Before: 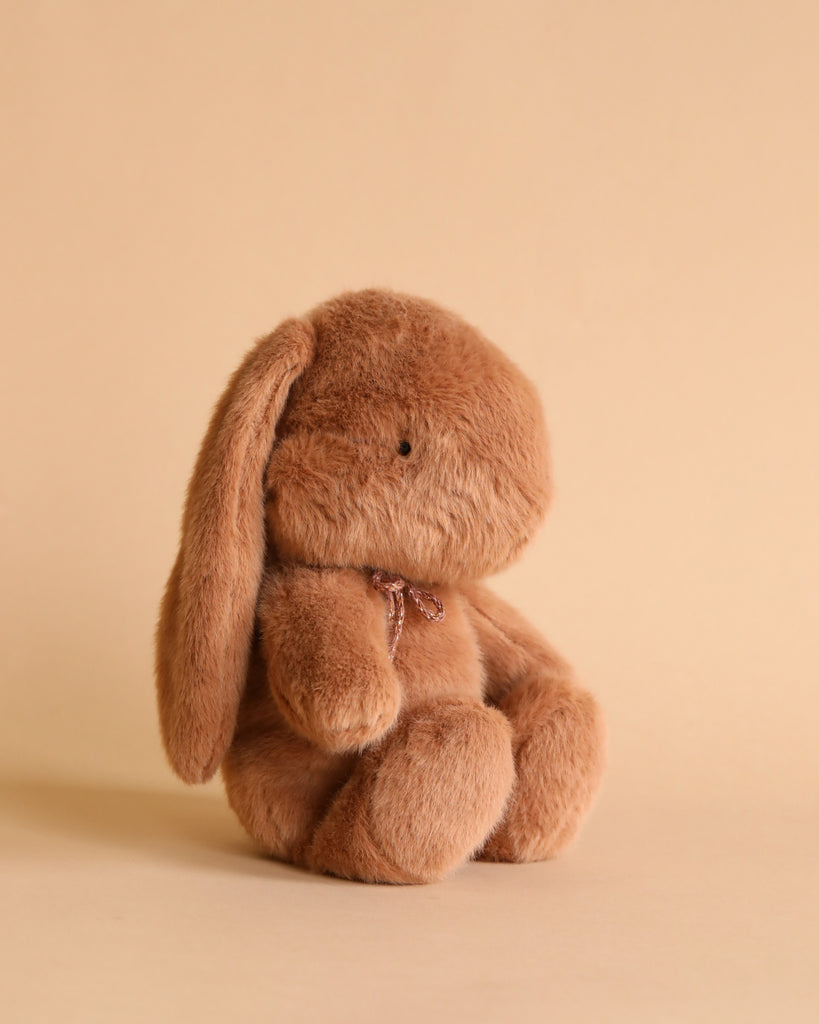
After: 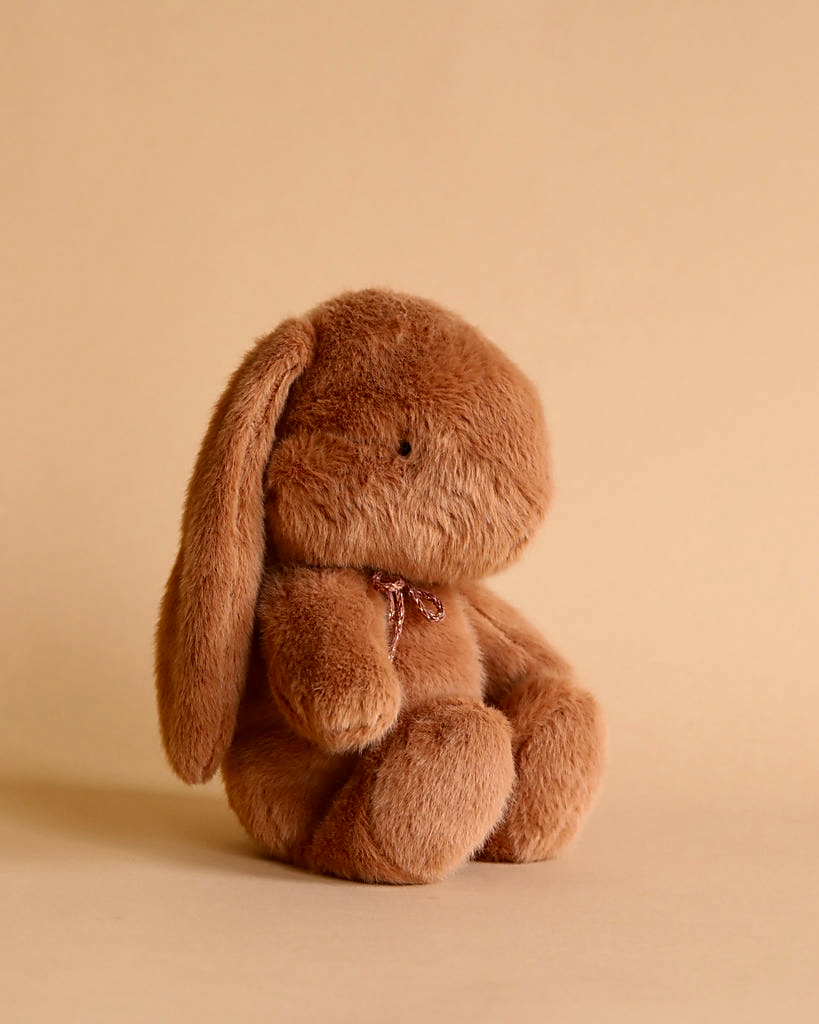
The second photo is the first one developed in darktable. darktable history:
contrast brightness saturation: contrast 0.07, brightness -0.14, saturation 0.11
sharpen: on, module defaults
